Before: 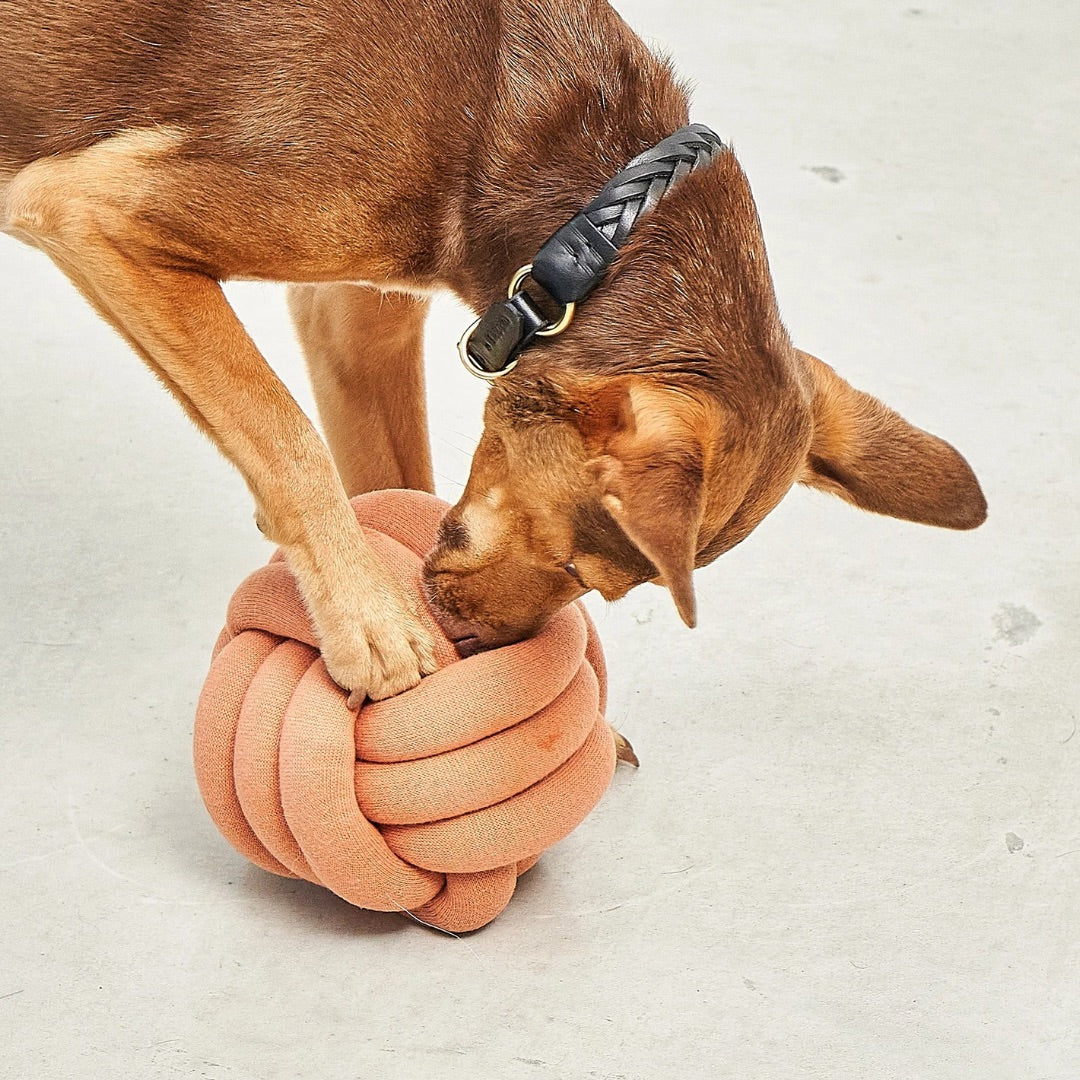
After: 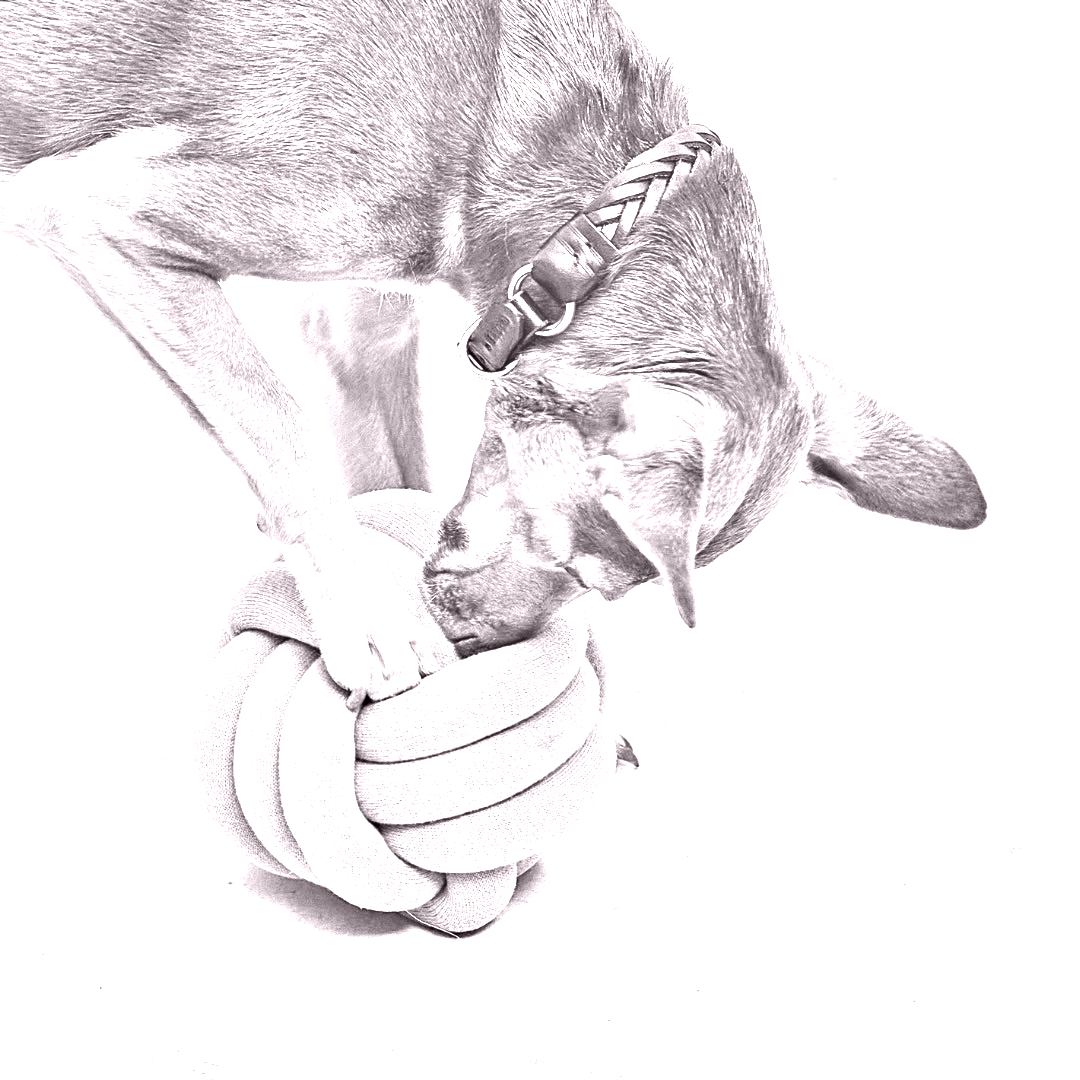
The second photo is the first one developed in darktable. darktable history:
contrast equalizer: octaves 7, y [[0.48, 0.654, 0.731, 0.706, 0.772, 0.382], [0.55 ×6], [0 ×6], [0 ×6], [0 ×6]]
colorize: hue 25.2°, saturation 83%, source mix 82%, lightness 79%, version 1
